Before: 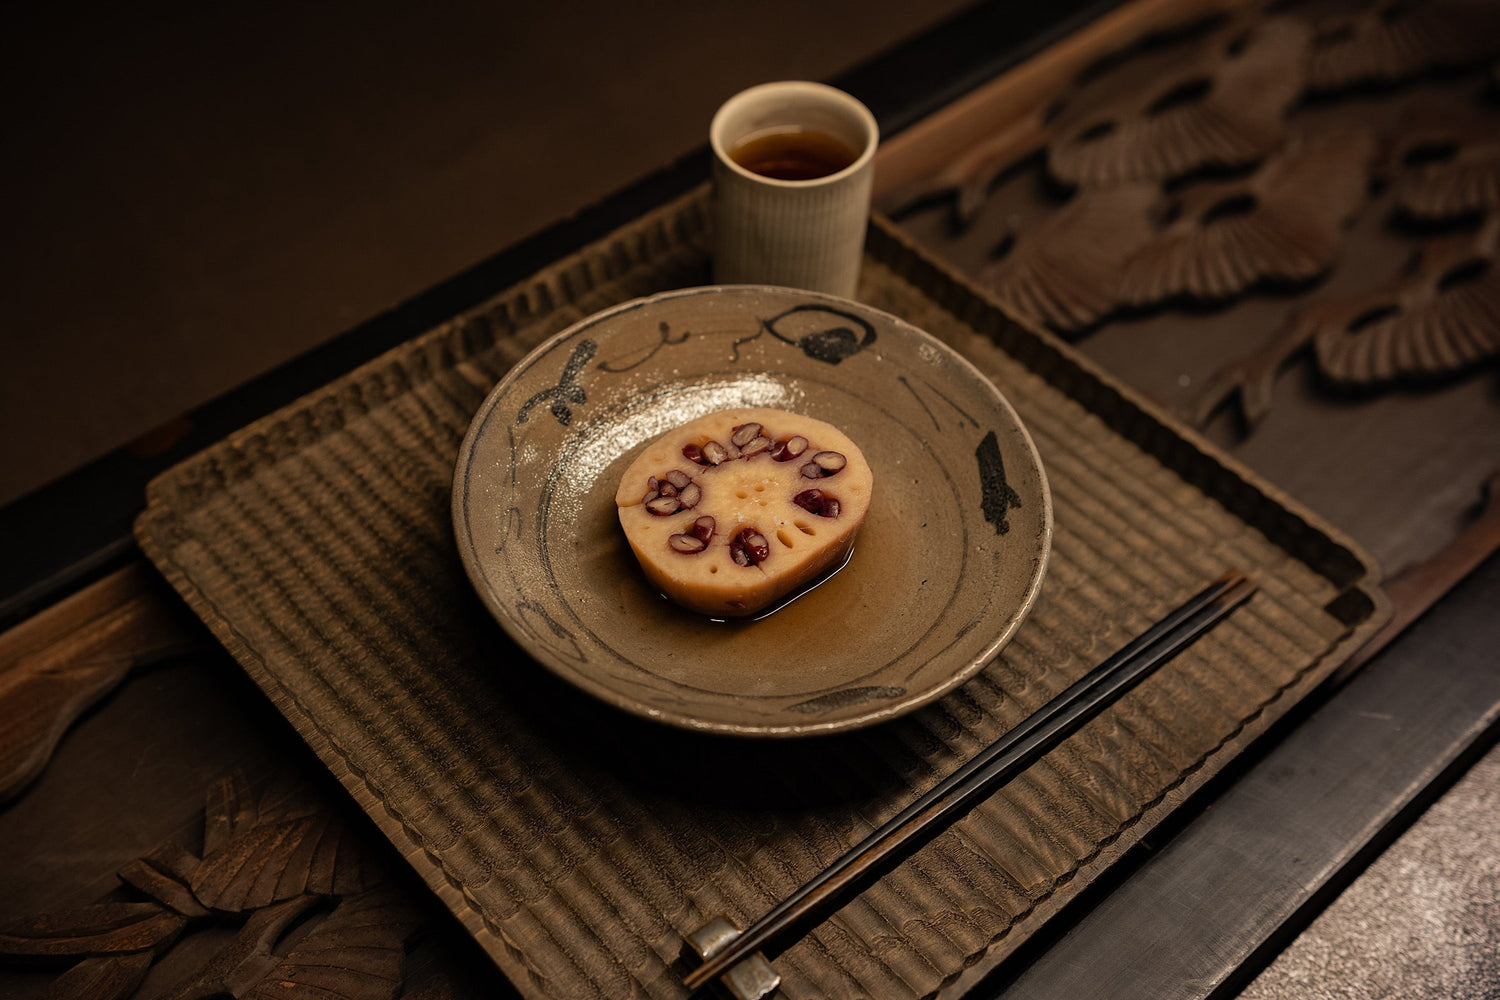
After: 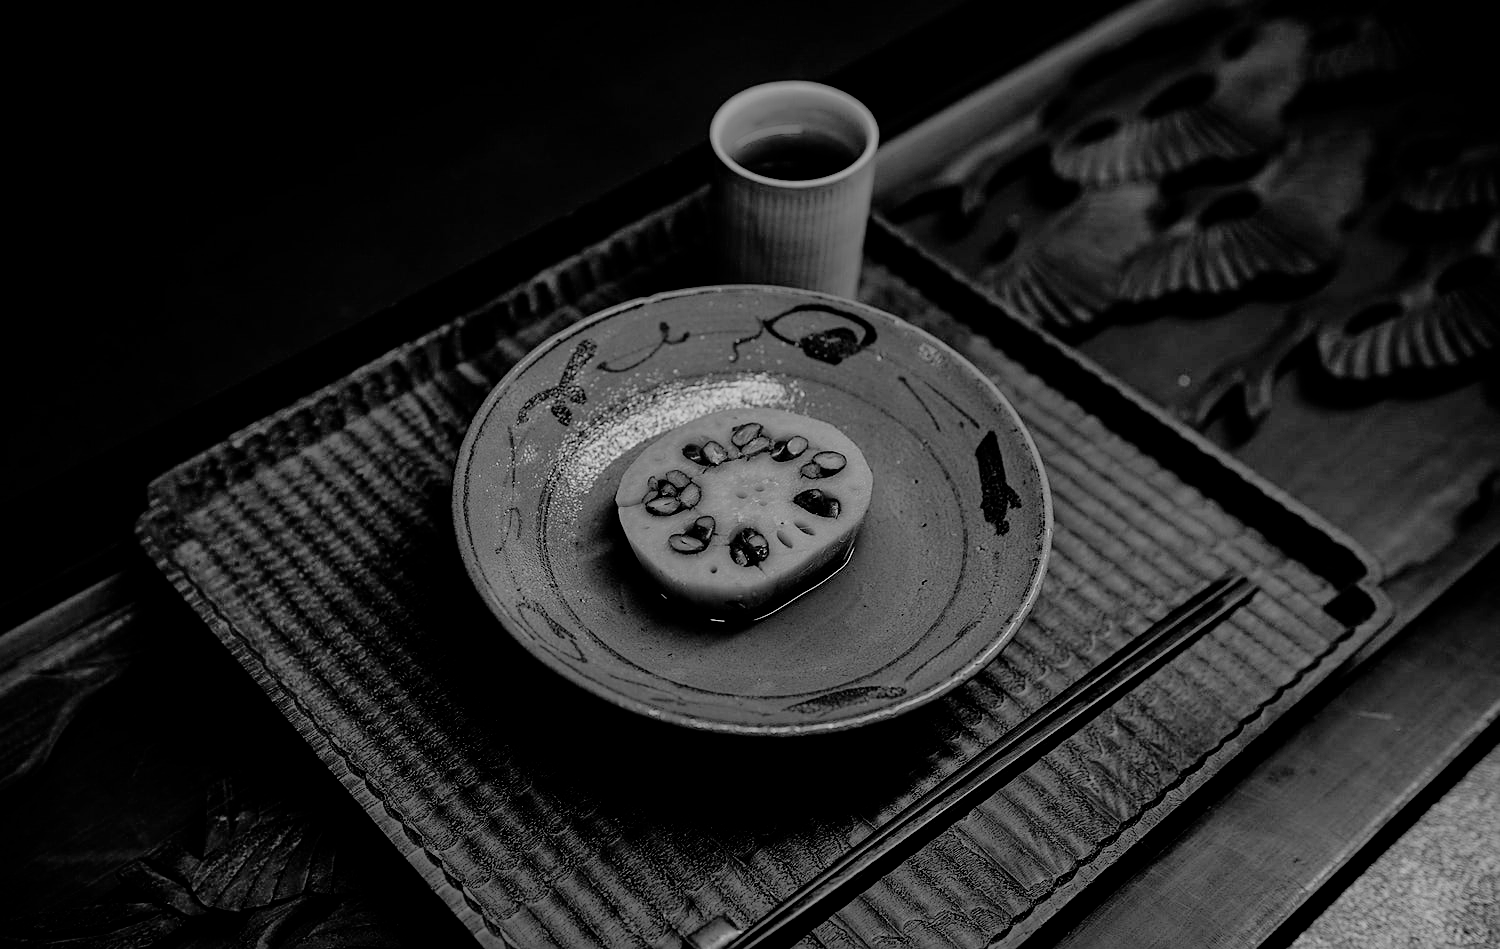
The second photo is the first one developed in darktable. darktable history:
shadows and highlights: on, module defaults
sharpen: on, module defaults
color calibration: output gray [0.18, 0.41, 0.41, 0], gray › normalize channels true, illuminant same as pipeline (D50), adaptation XYZ, x 0.346, y 0.359, gamut compression 0
filmic rgb: black relative exposure -7.6 EV, white relative exposure 4.64 EV, threshold 3 EV, target black luminance 0%, hardness 3.55, latitude 50.51%, contrast 1.033, highlights saturation mix 10%, shadows ↔ highlights balance -0.198%, color science v4 (2020), enable highlight reconstruction true
crop and rotate: top 0%, bottom 5.097%
